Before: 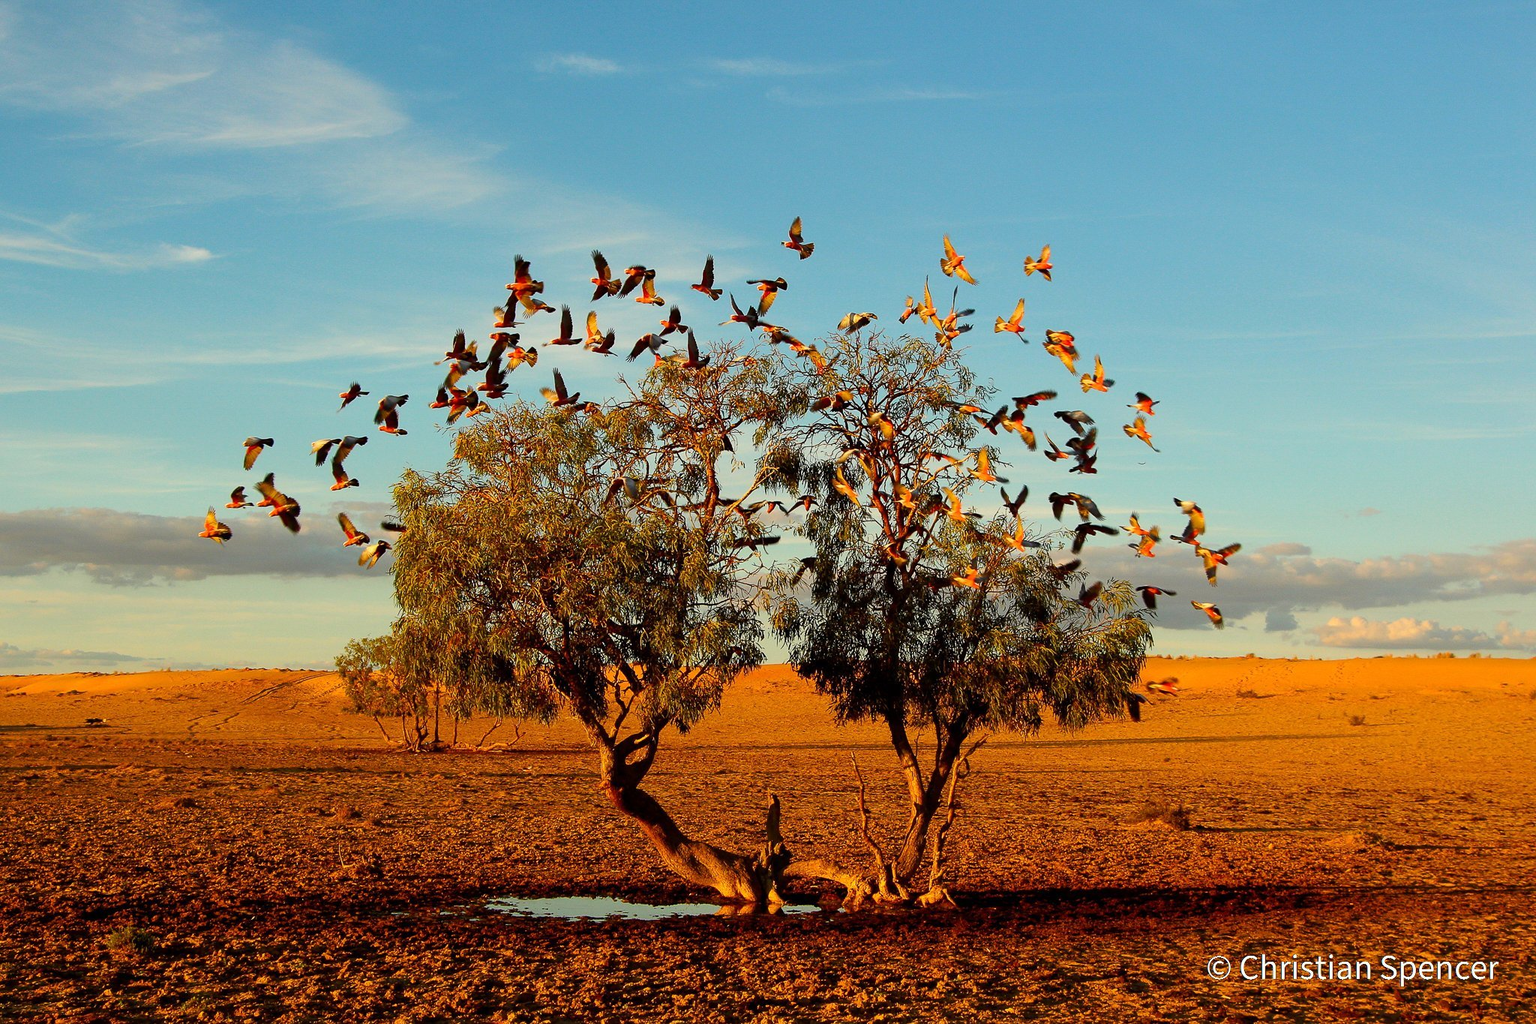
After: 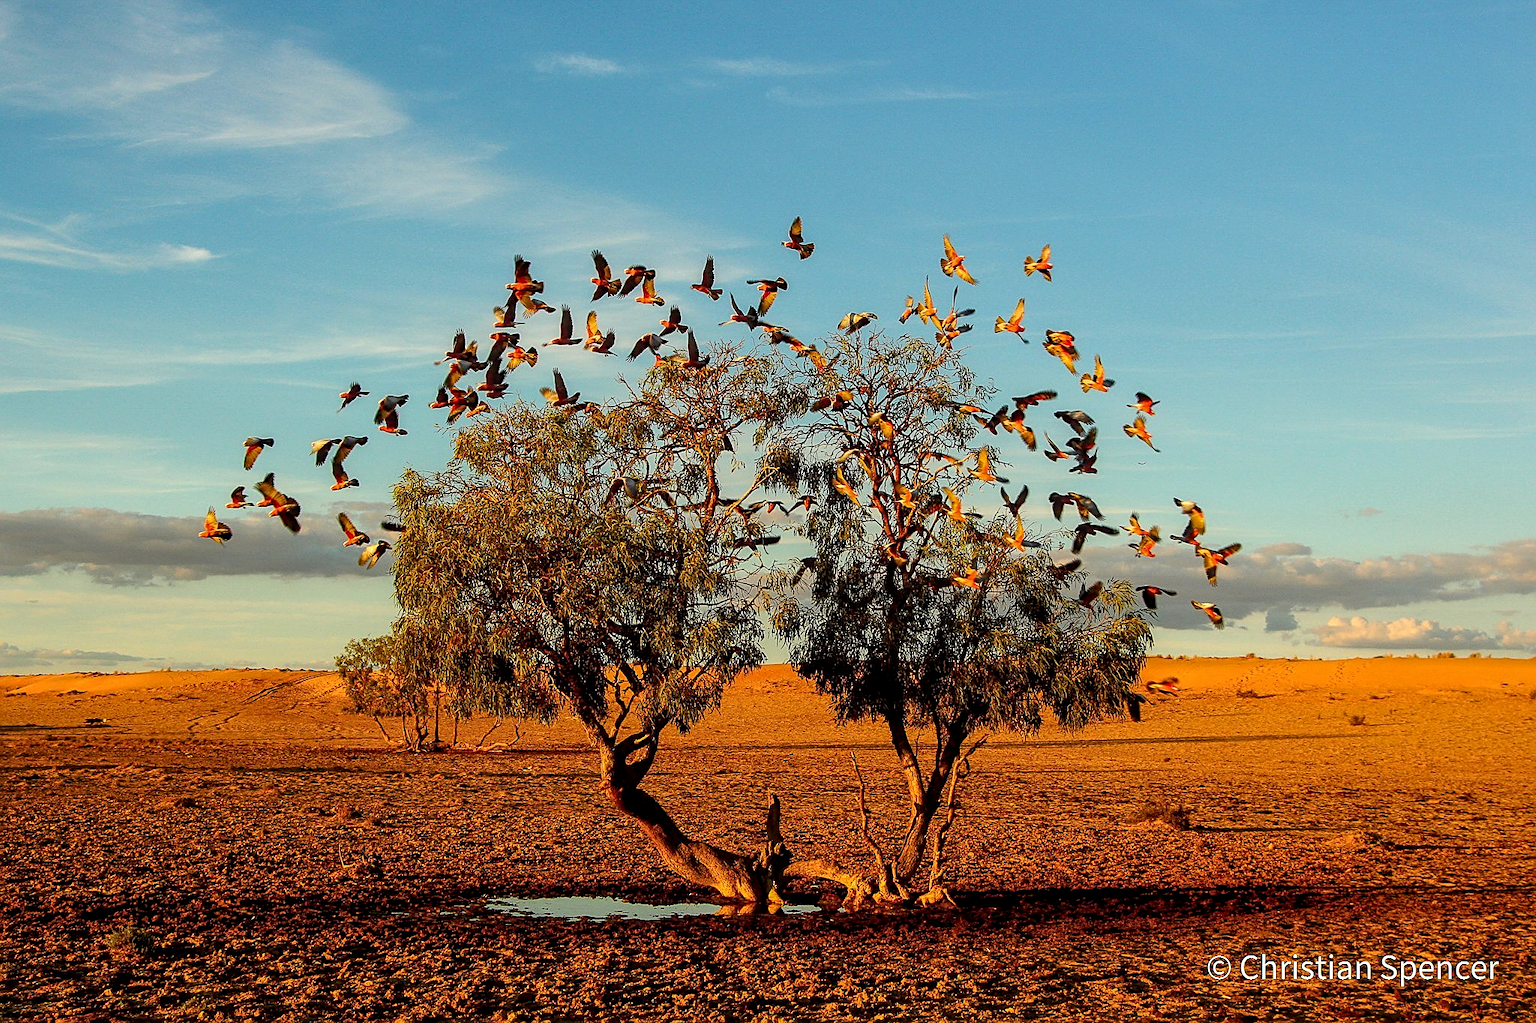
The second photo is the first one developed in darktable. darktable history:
sharpen: on, module defaults
local contrast: highlights 35%, detail 135%
